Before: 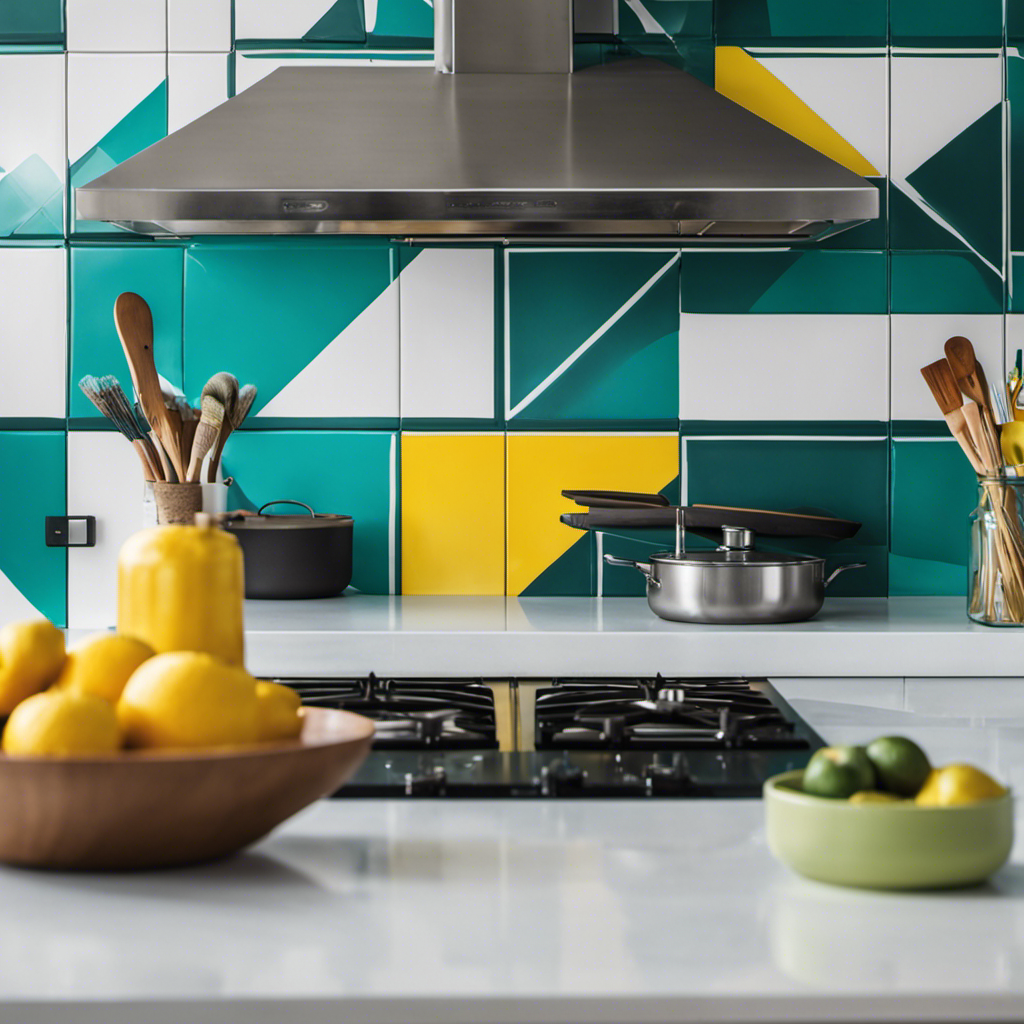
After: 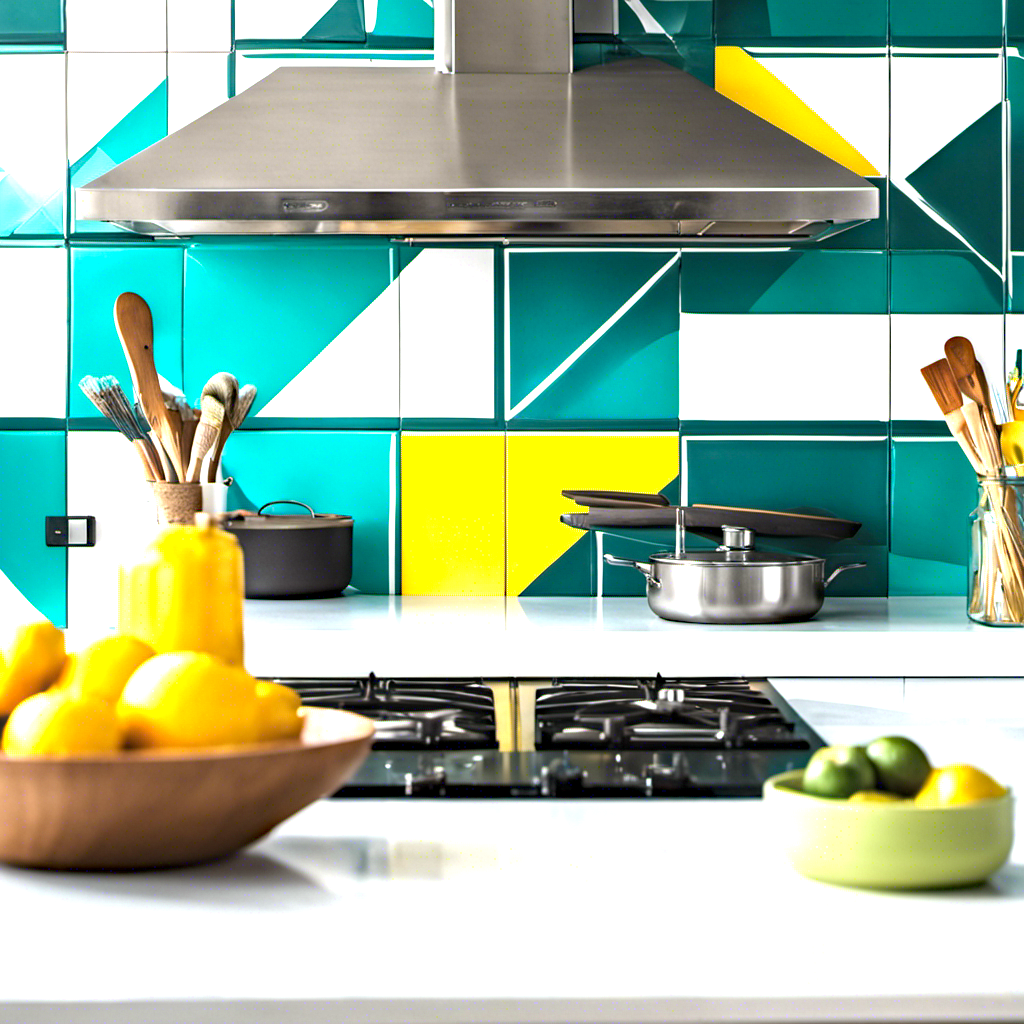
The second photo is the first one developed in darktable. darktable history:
exposure: black level correction 0, exposure 1.403 EV, compensate exposure bias true, compensate highlight preservation false
haze removal: strength 0.288, distance 0.252, compatibility mode true
